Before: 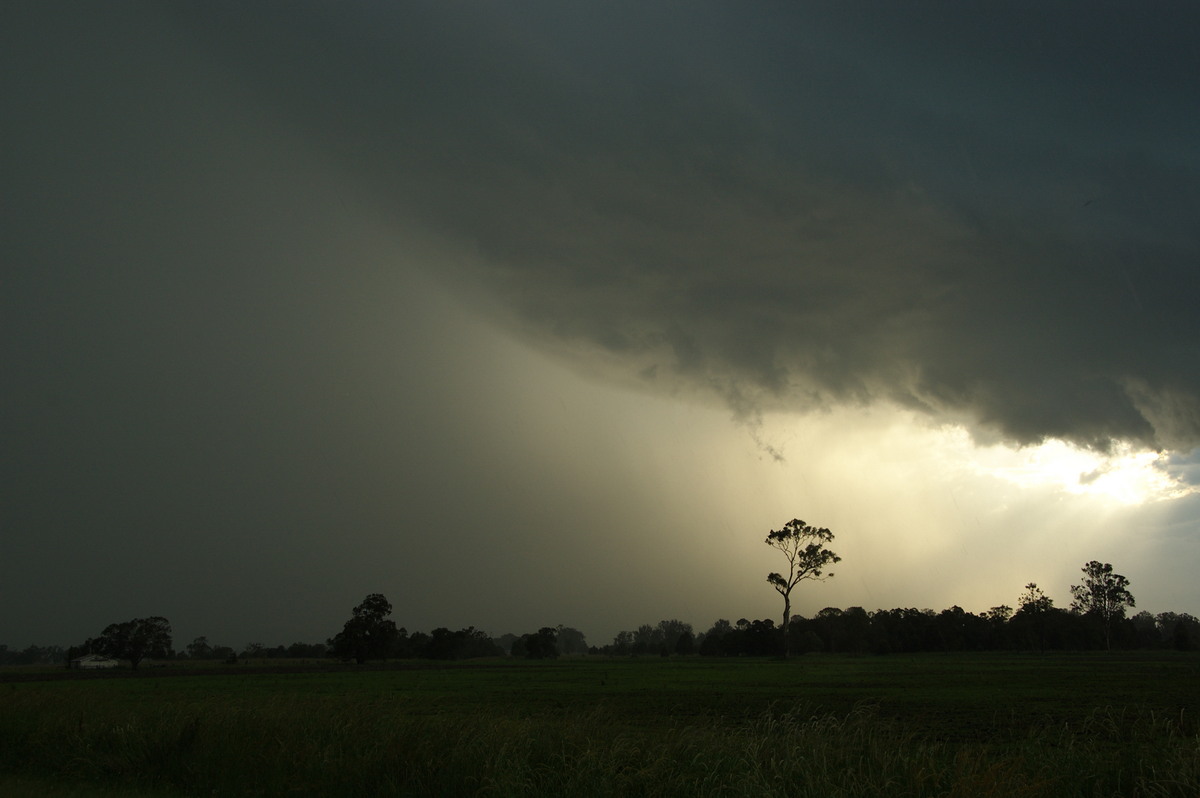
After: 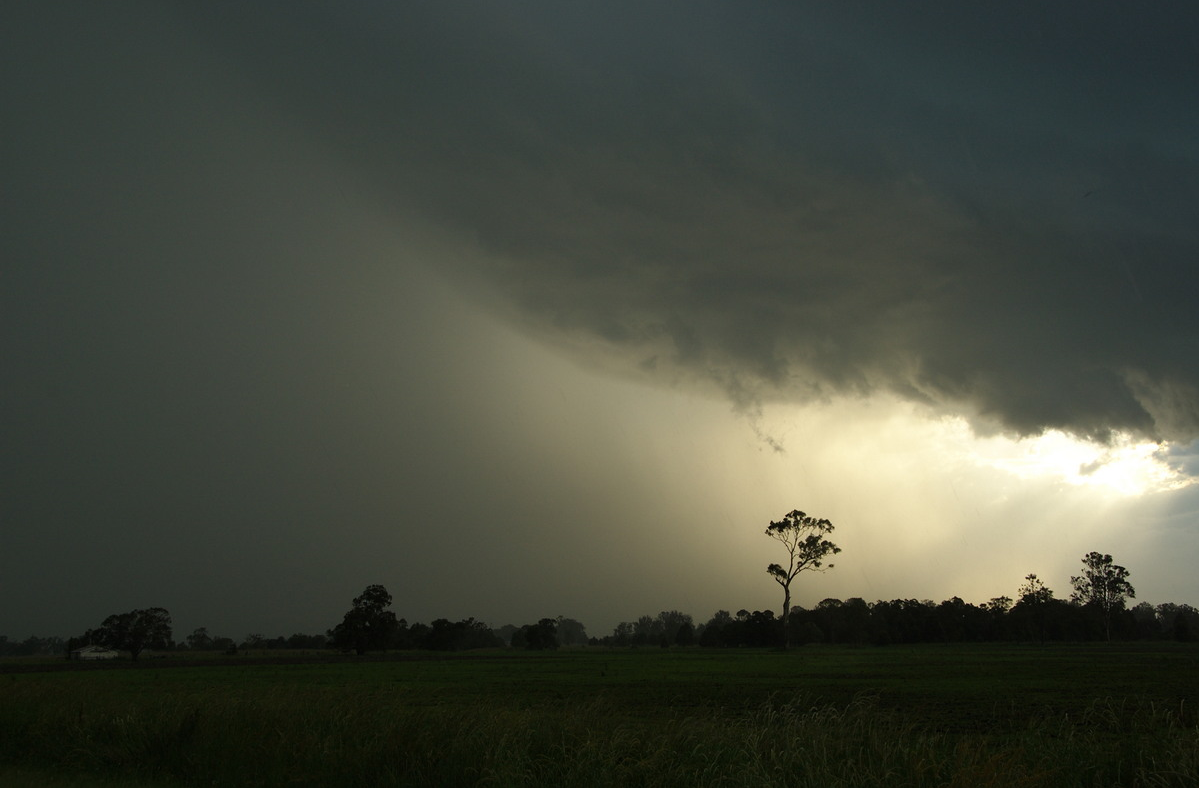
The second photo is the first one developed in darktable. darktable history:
crop: top 1.147%, right 0.039%
